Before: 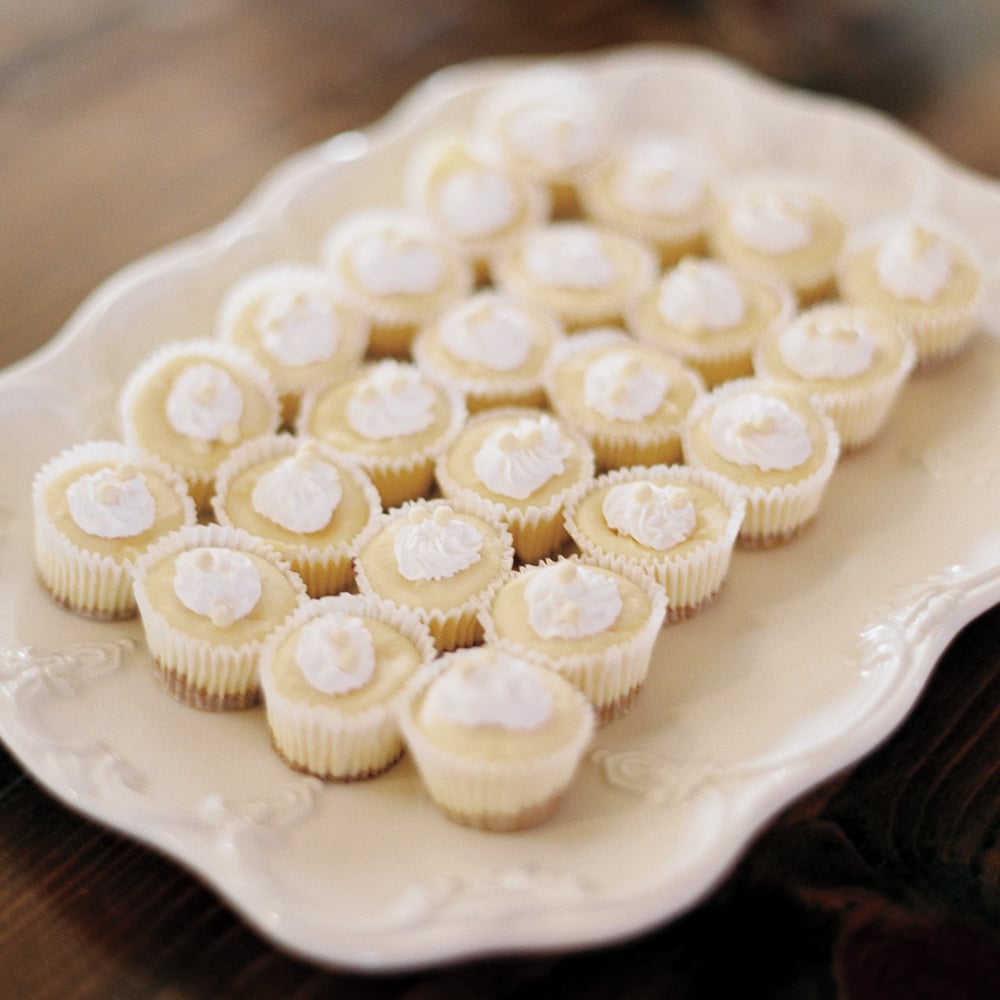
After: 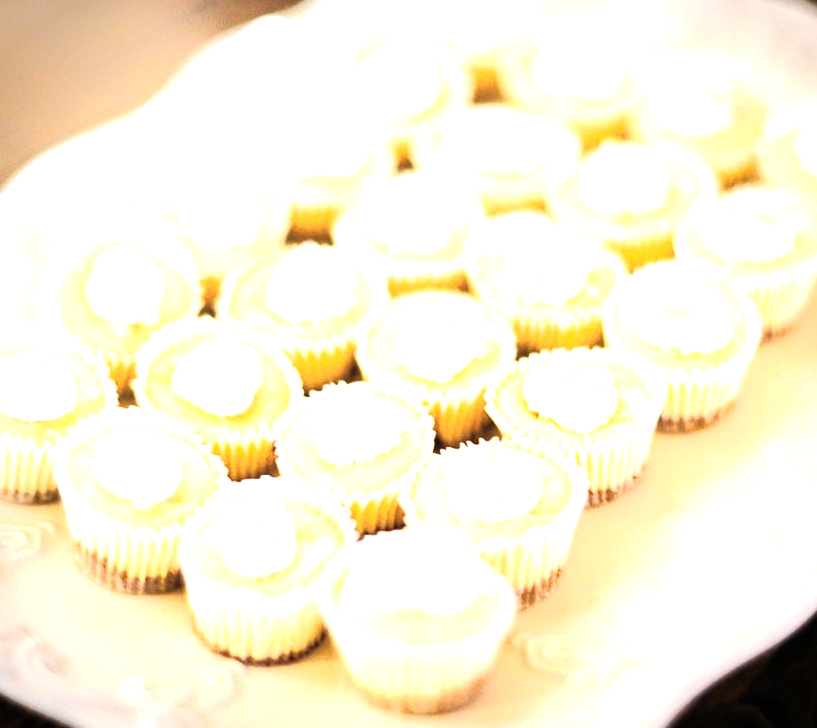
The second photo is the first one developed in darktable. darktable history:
exposure: black level correction 0, exposure 1.099 EV, compensate highlight preservation false
tone equalizer: edges refinement/feathering 500, mask exposure compensation -1.57 EV, preserve details no
vignetting: fall-off start 88.56%, fall-off radius 44.59%, saturation 0.052, width/height ratio 1.157
contrast brightness saturation: saturation 0.127
tone curve: curves: ch0 [(0, 0) (0.003, 0.007) (0.011, 0.01) (0.025, 0.016) (0.044, 0.025) (0.069, 0.036) (0.1, 0.052) (0.136, 0.073) (0.177, 0.103) (0.224, 0.135) (0.277, 0.177) (0.335, 0.233) (0.399, 0.303) (0.468, 0.376) (0.543, 0.469) (0.623, 0.581) (0.709, 0.723) (0.801, 0.863) (0.898, 0.938) (1, 1)], color space Lab, linked channels, preserve colors none
color balance rgb: perceptual saturation grading › global saturation 12.337%, contrast 4.887%
shadows and highlights: shadows -12.99, white point adjustment 4.17, highlights 27.83
crop: left 7.936%, top 11.731%, right 10.345%, bottom 15.431%
